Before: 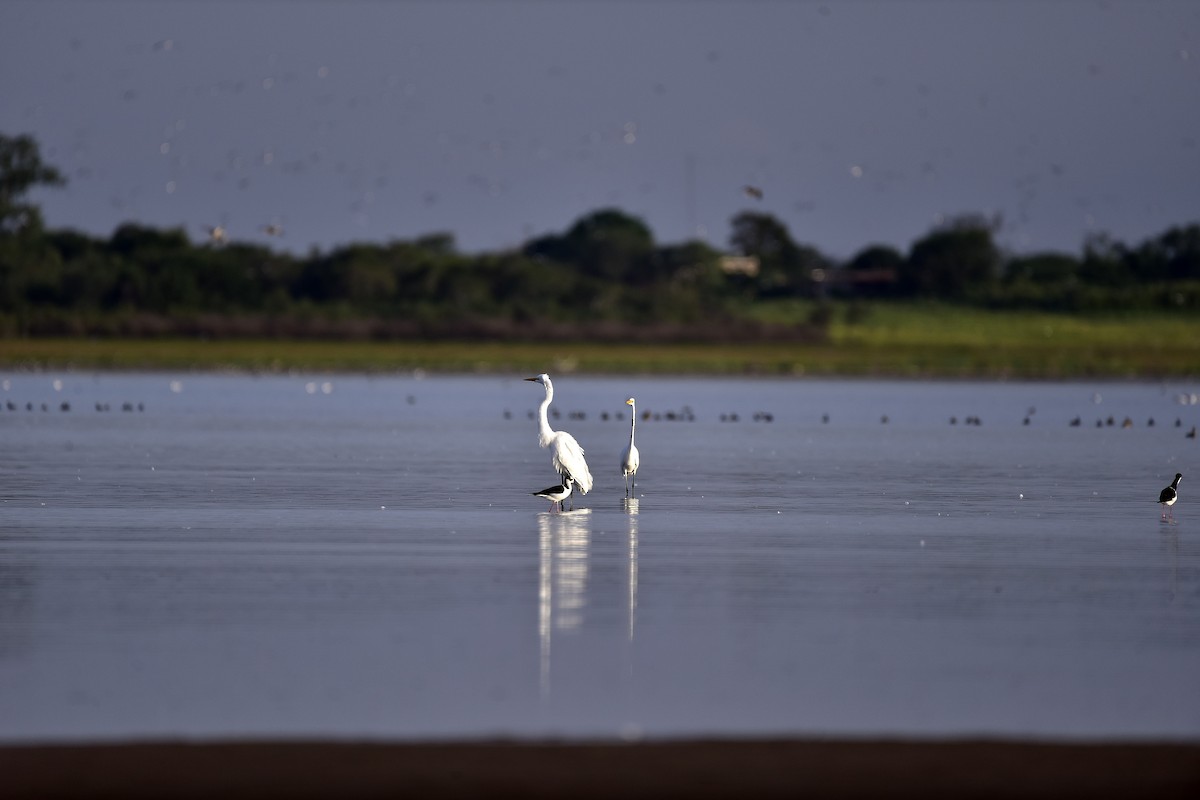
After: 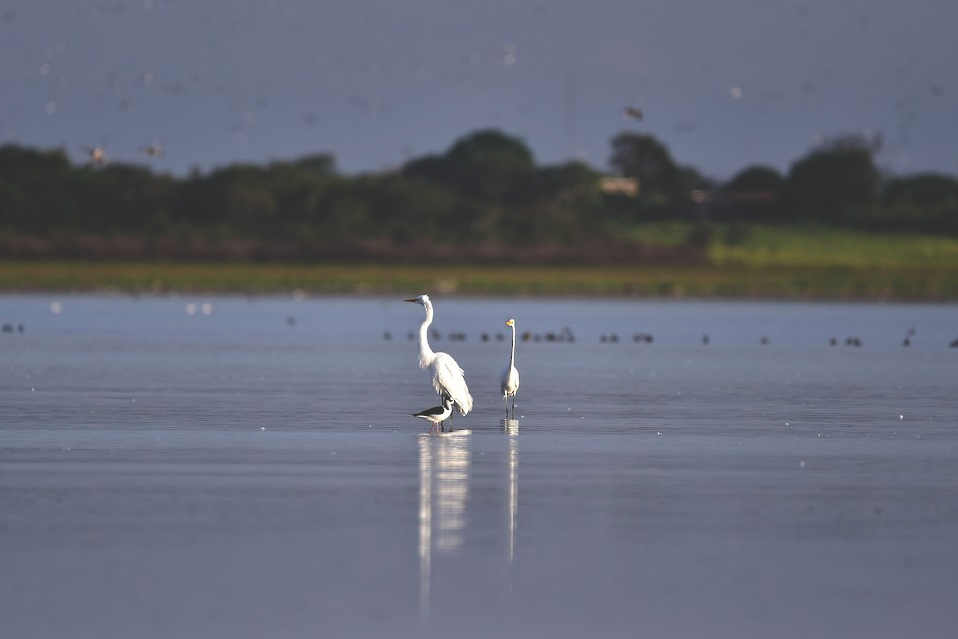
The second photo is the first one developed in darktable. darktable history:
crop and rotate: left 10.071%, top 10.071%, right 10.02%, bottom 10.02%
exposure: black level correction -0.028, compensate highlight preservation false
